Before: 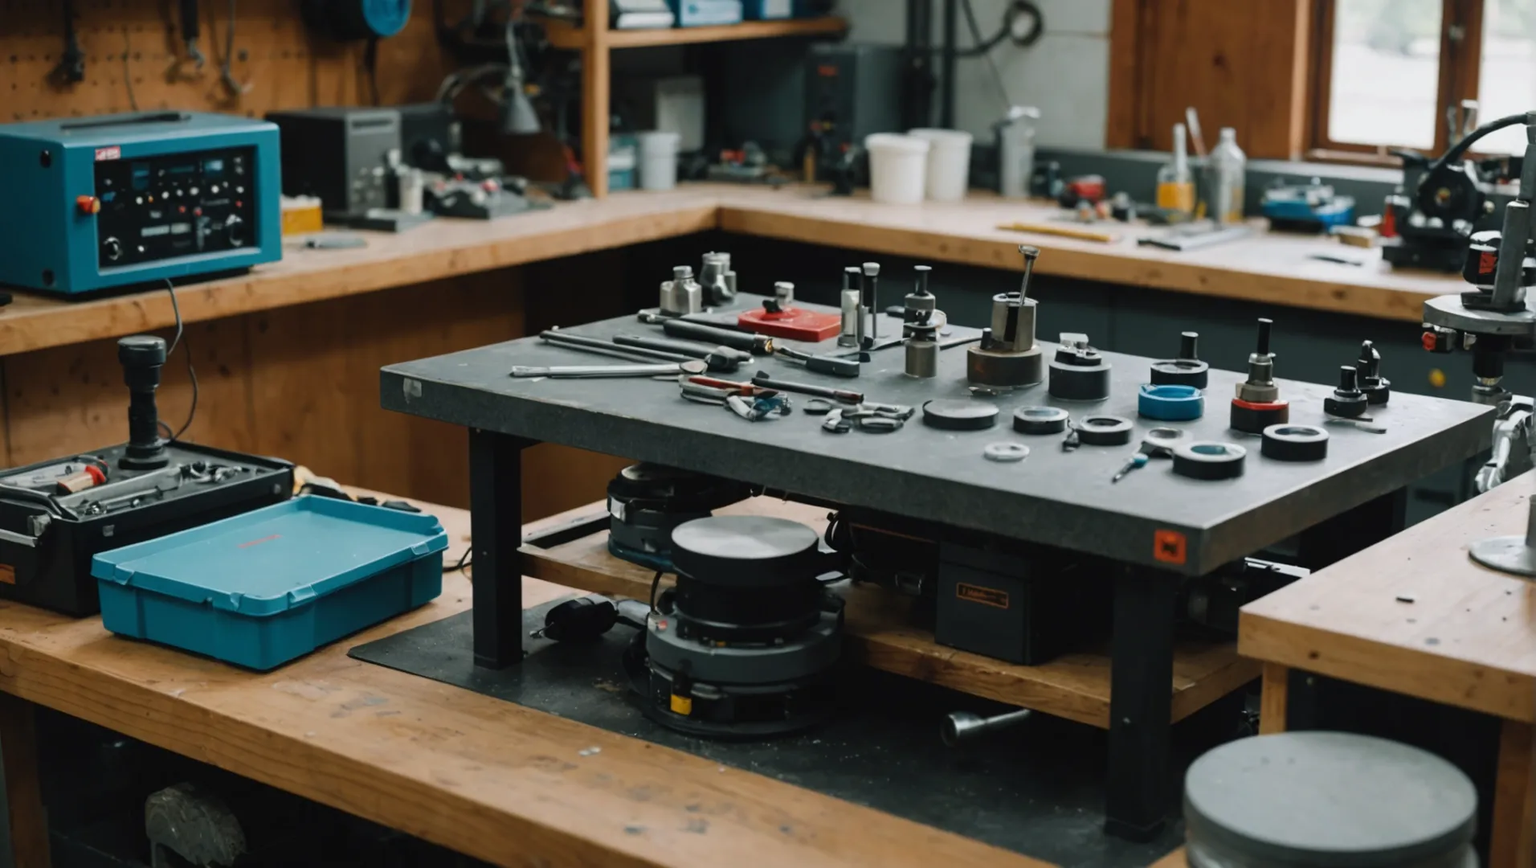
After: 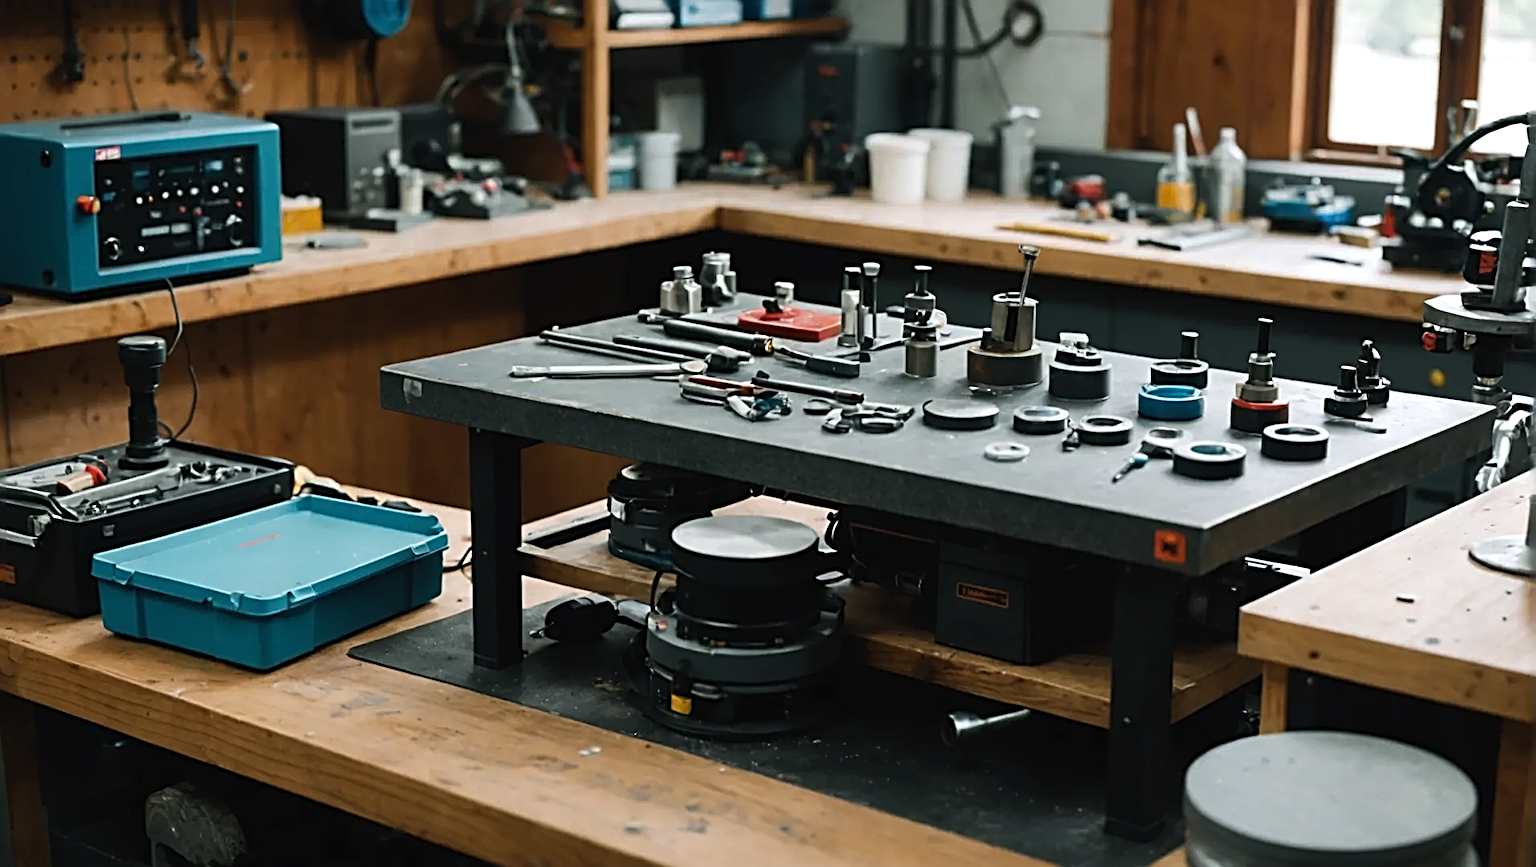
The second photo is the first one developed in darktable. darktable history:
sharpen: radius 3.025, amount 0.757
tone equalizer: -8 EV -0.417 EV, -7 EV -0.389 EV, -6 EV -0.333 EV, -5 EV -0.222 EV, -3 EV 0.222 EV, -2 EV 0.333 EV, -1 EV 0.389 EV, +0 EV 0.417 EV, edges refinement/feathering 500, mask exposure compensation -1.57 EV, preserve details no
